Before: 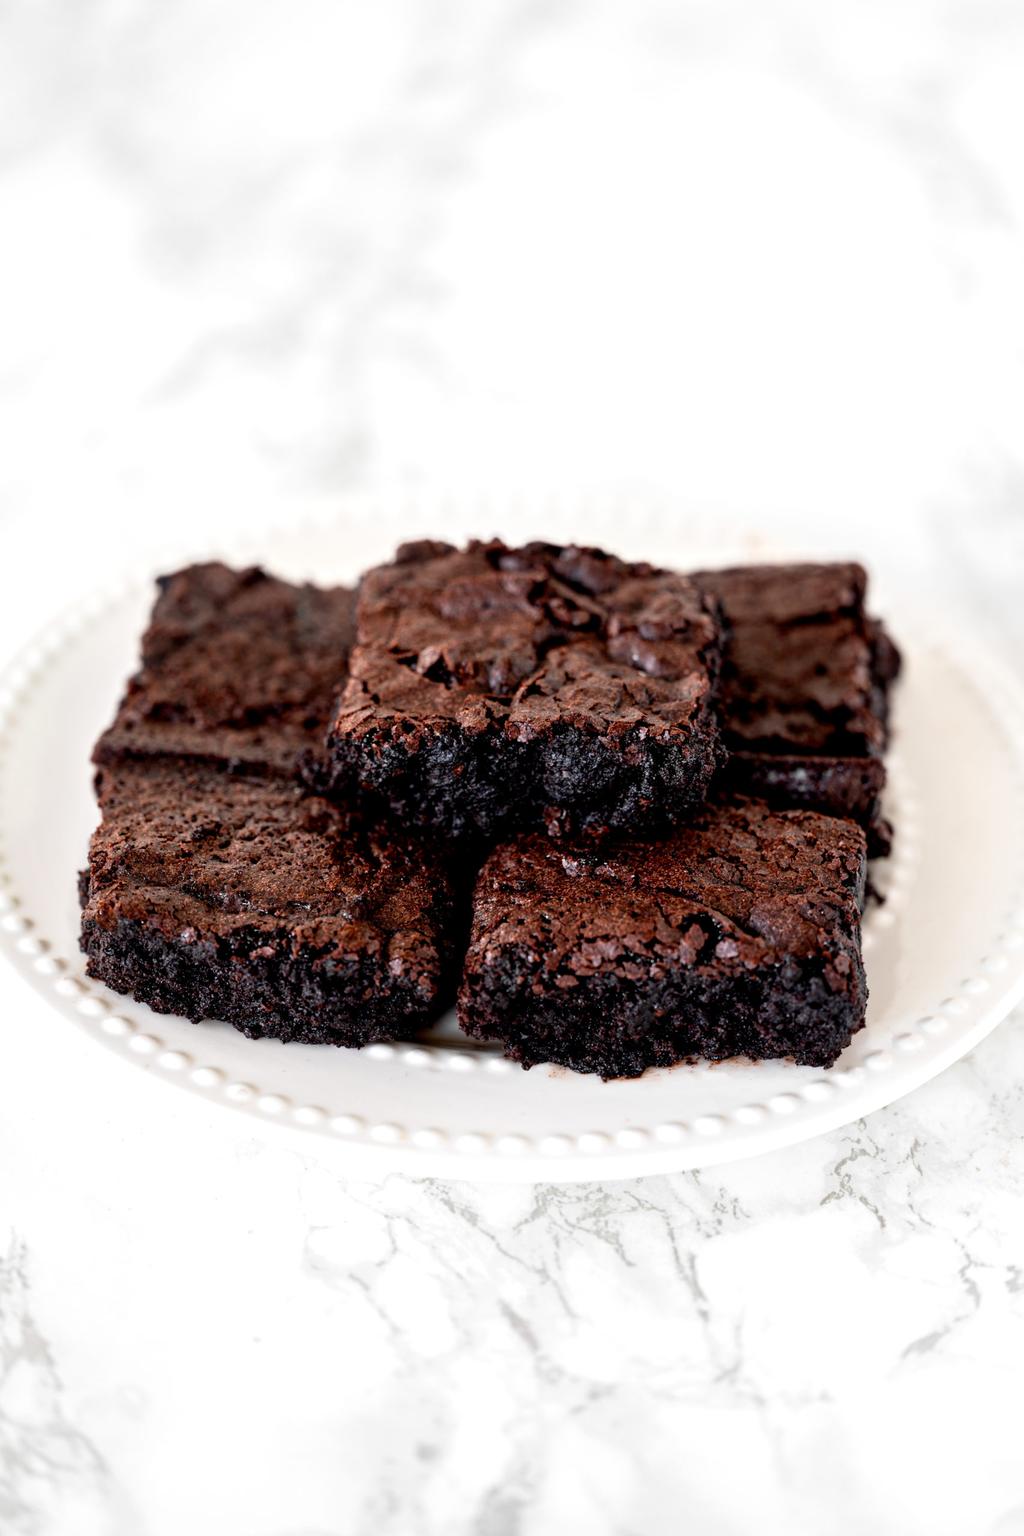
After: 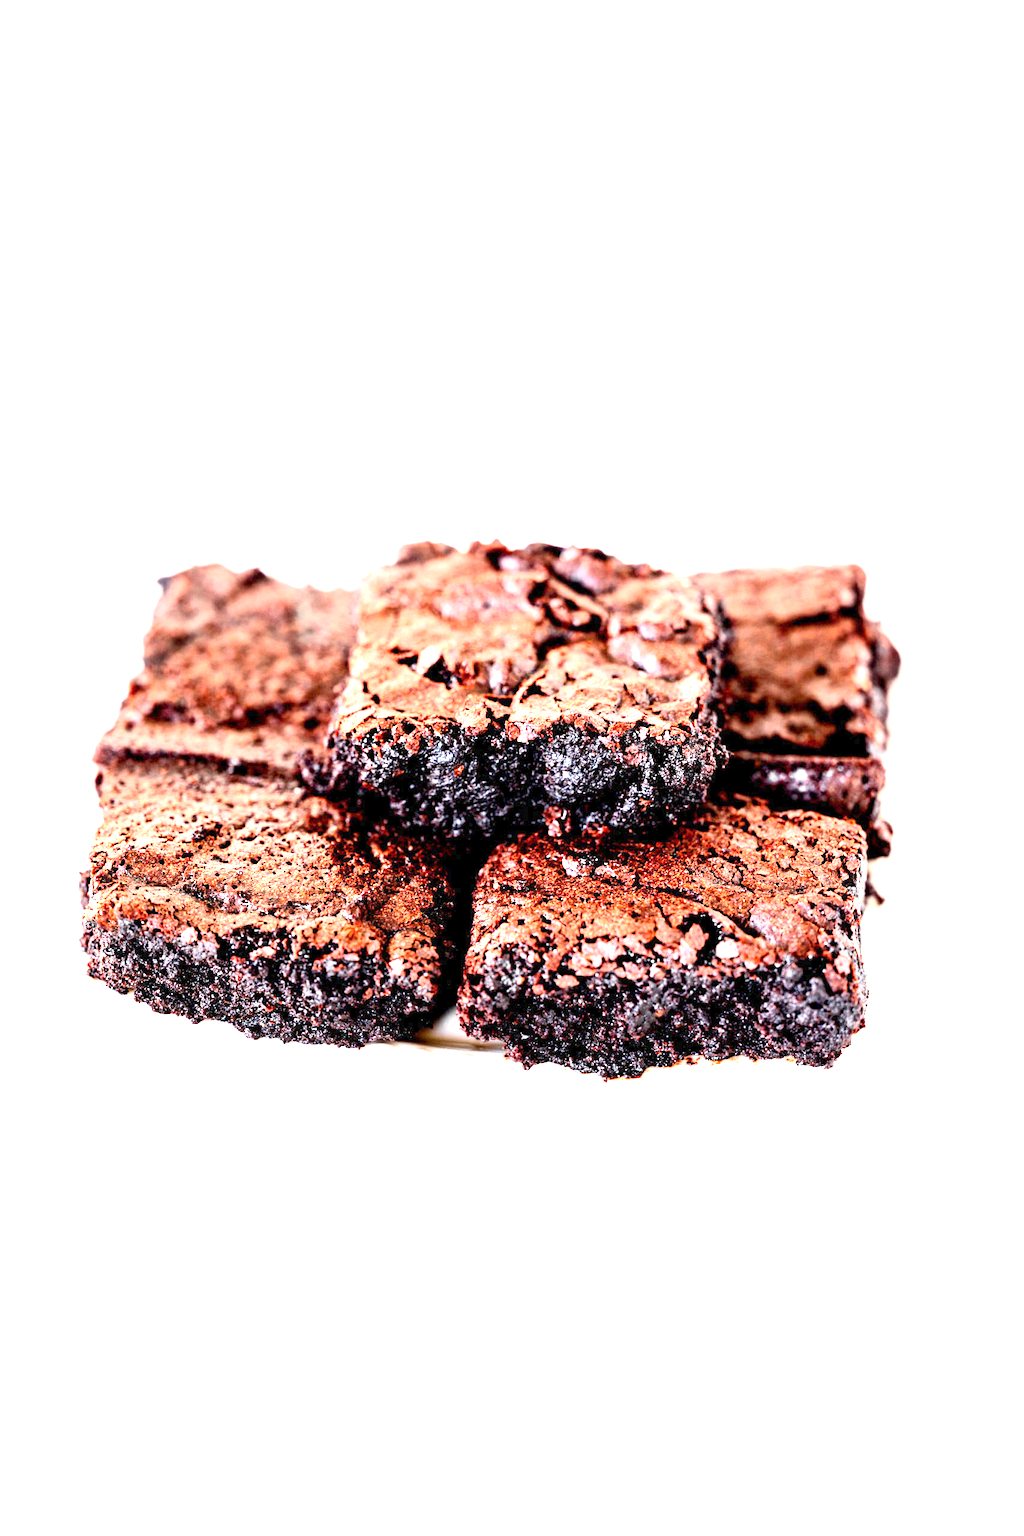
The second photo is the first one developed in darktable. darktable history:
tone equalizer: on, module defaults
base curve: curves: ch0 [(0, 0) (0.666, 0.806) (1, 1)]
exposure: exposure 3 EV, compensate highlight preservation false
